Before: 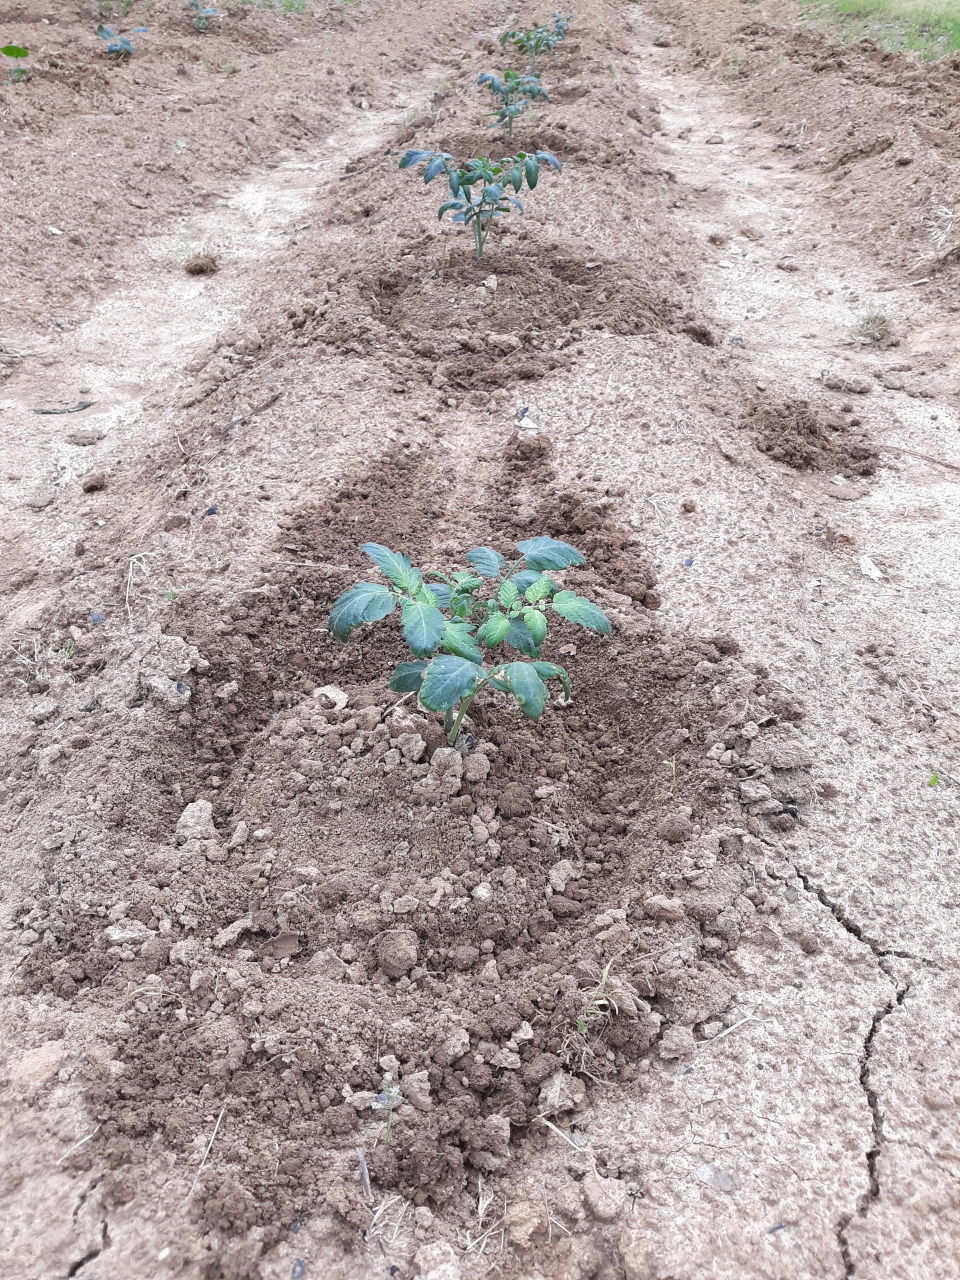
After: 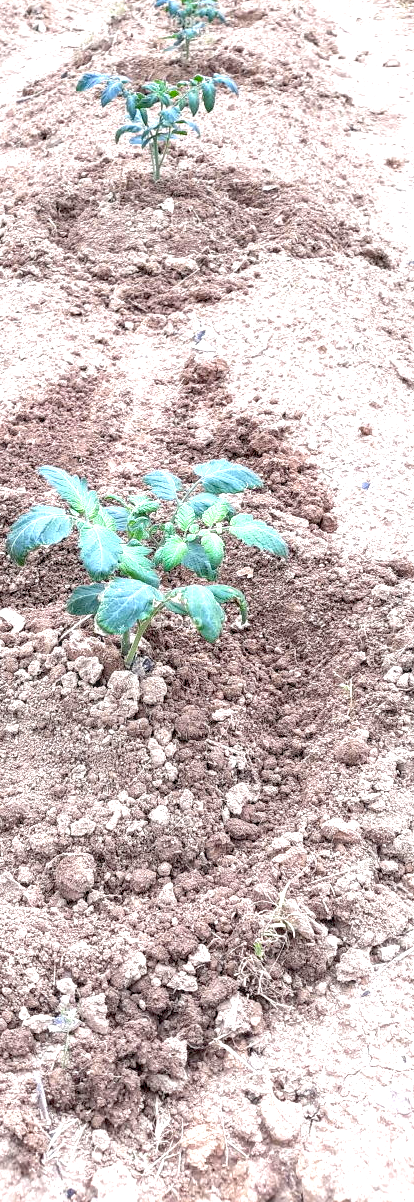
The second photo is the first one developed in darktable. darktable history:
local contrast: on, module defaults
exposure: black level correction 0.008, exposure 0.968 EV, compensate exposure bias true, compensate highlight preservation false
crop: left 33.718%, top 6.055%, right 23.128%
color balance rgb: perceptual saturation grading › global saturation 19.692%
